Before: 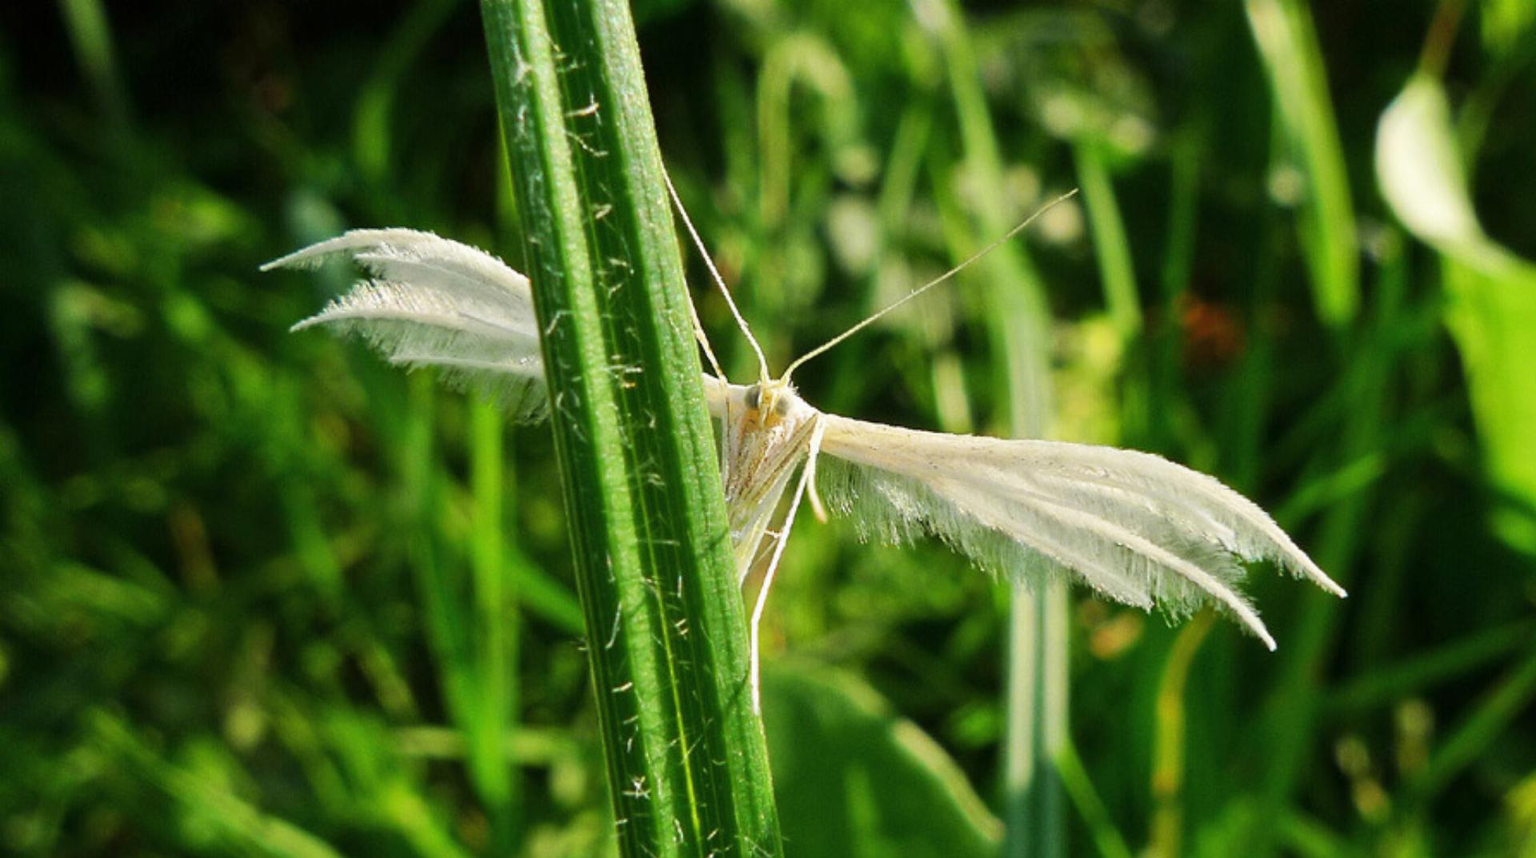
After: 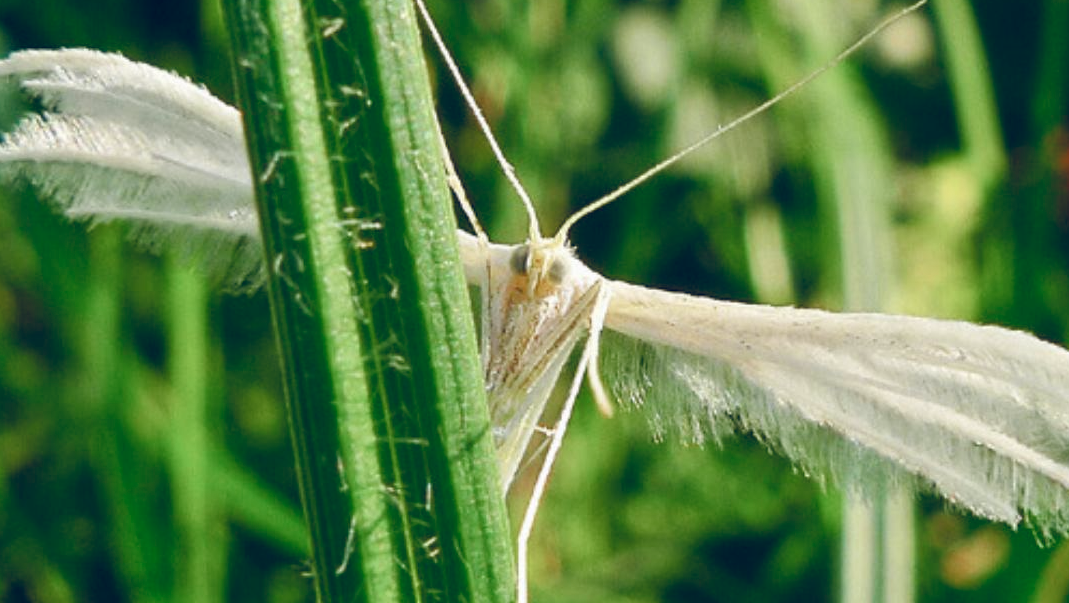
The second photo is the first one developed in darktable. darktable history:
color balance rgb: shadows lift › hue 87.29°, global offset › luminance 0.371%, global offset › chroma 0.208%, global offset › hue 255.56°, perceptual saturation grading › global saturation 20%, perceptual saturation grading › highlights -48.954%, perceptual saturation grading › shadows 24.711%, global vibrance 9.699%
crop and rotate: left 21.959%, top 22.119%, right 22.316%, bottom 21.634%
